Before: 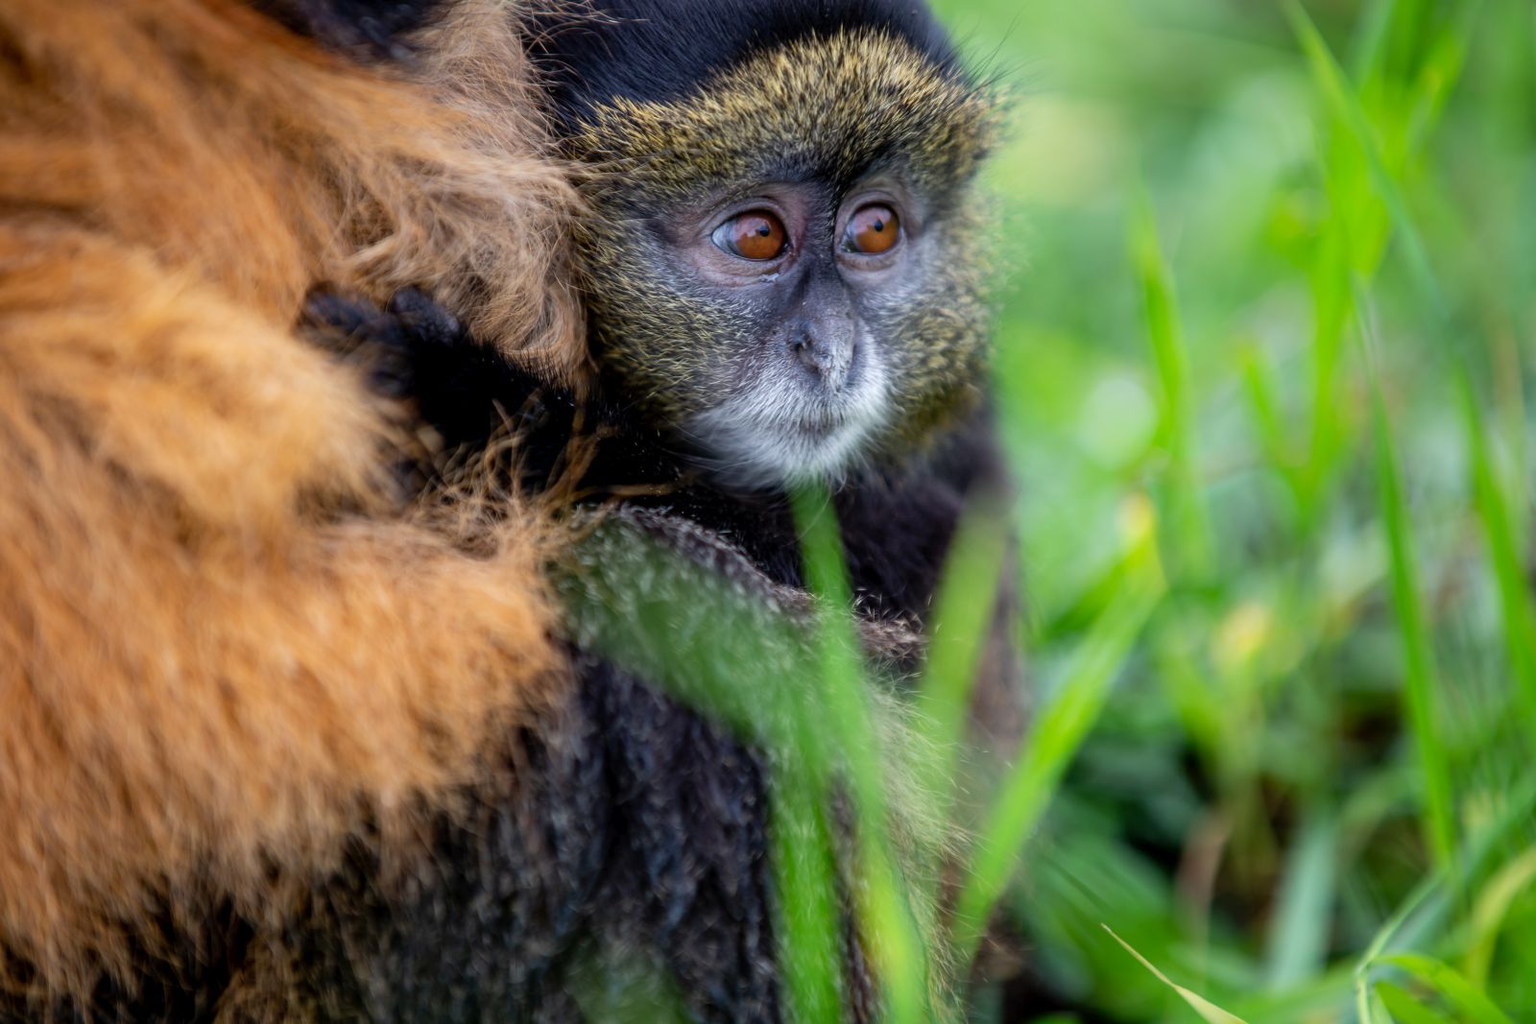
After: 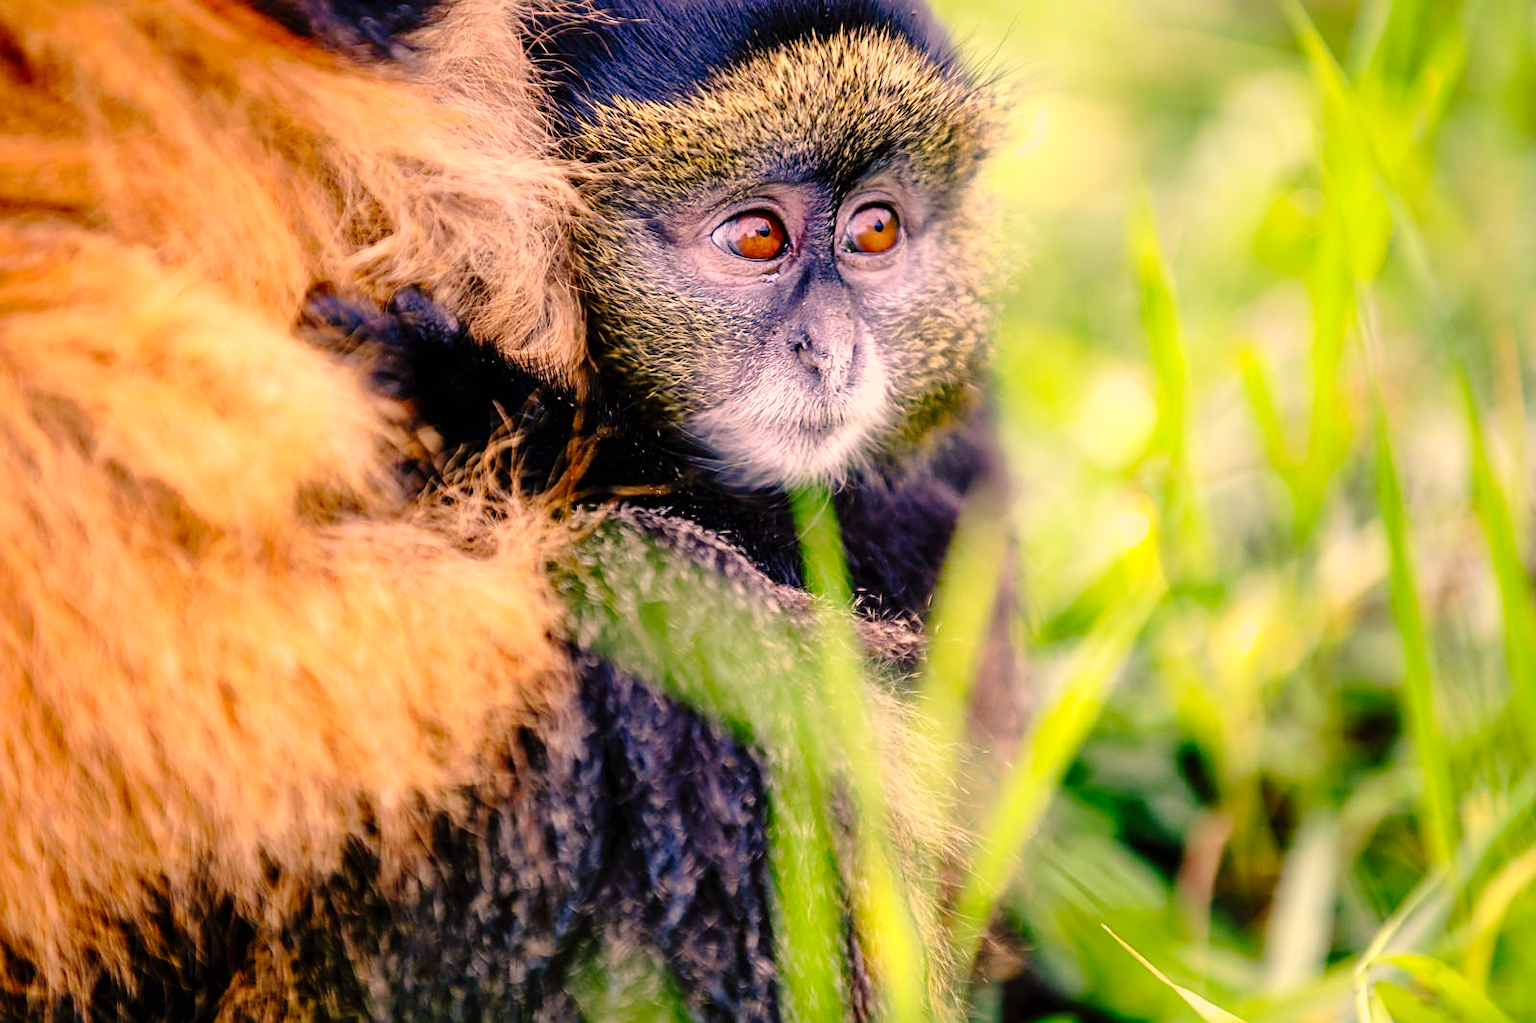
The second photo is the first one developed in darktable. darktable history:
color correction: highlights a* 22.37, highlights b* 21.73
shadows and highlights: on, module defaults
crop: bottom 0.073%
contrast brightness saturation: contrast 0.147, brightness 0.045
sharpen: on, module defaults
tone curve: curves: ch0 [(0, 0) (0.003, 0.001) (0.011, 0.006) (0.025, 0.012) (0.044, 0.018) (0.069, 0.025) (0.1, 0.045) (0.136, 0.074) (0.177, 0.124) (0.224, 0.196) (0.277, 0.289) (0.335, 0.396) (0.399, 0.495) (0.468, 0.585) (0.543, 0.663) (0.623, 0.728) (0.709, 0.808) (0.801, 0.87) (0.898, 0.932) (1, 1)], preserve colors none
exposure: black level correction 0, exposure 0.702 EV, compensate highlight preservation false
